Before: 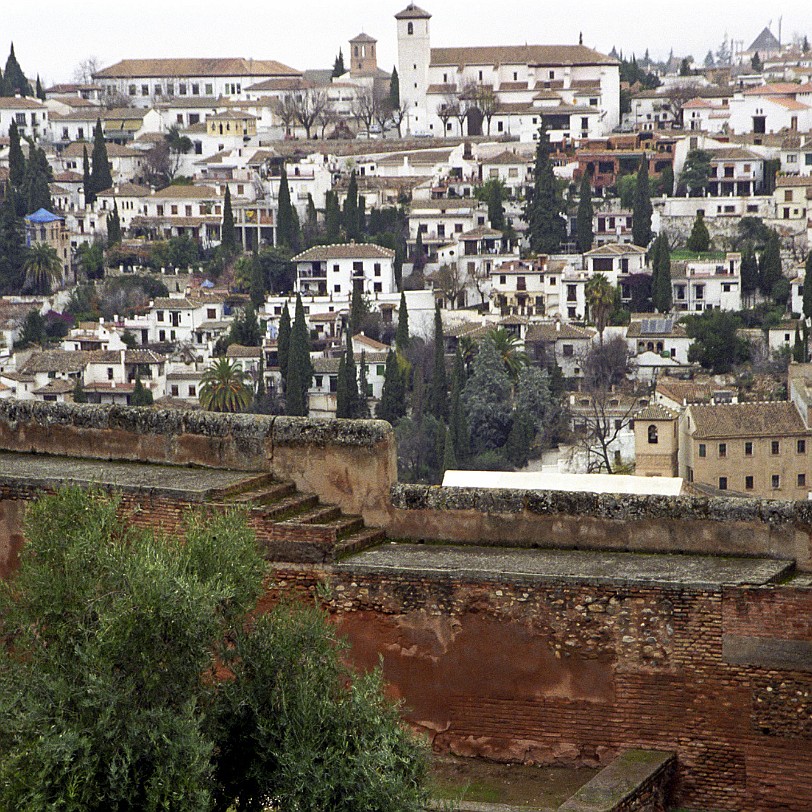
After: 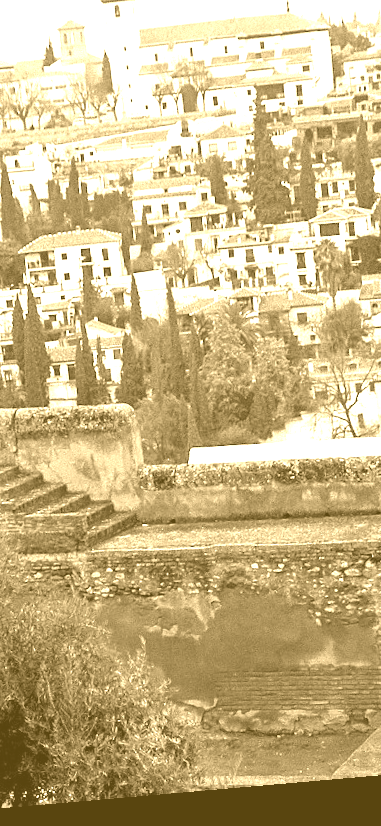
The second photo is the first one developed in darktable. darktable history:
crop: left 33.452%, top 6.025%, right 23.155%
fill light: on, module defaults
exposure: exposure 0.661 EV, compensate highlight preservation false
rotate and perspective: rotation -4.98°, automatic cropping off
colorize: hue 36°, source mix 100%
